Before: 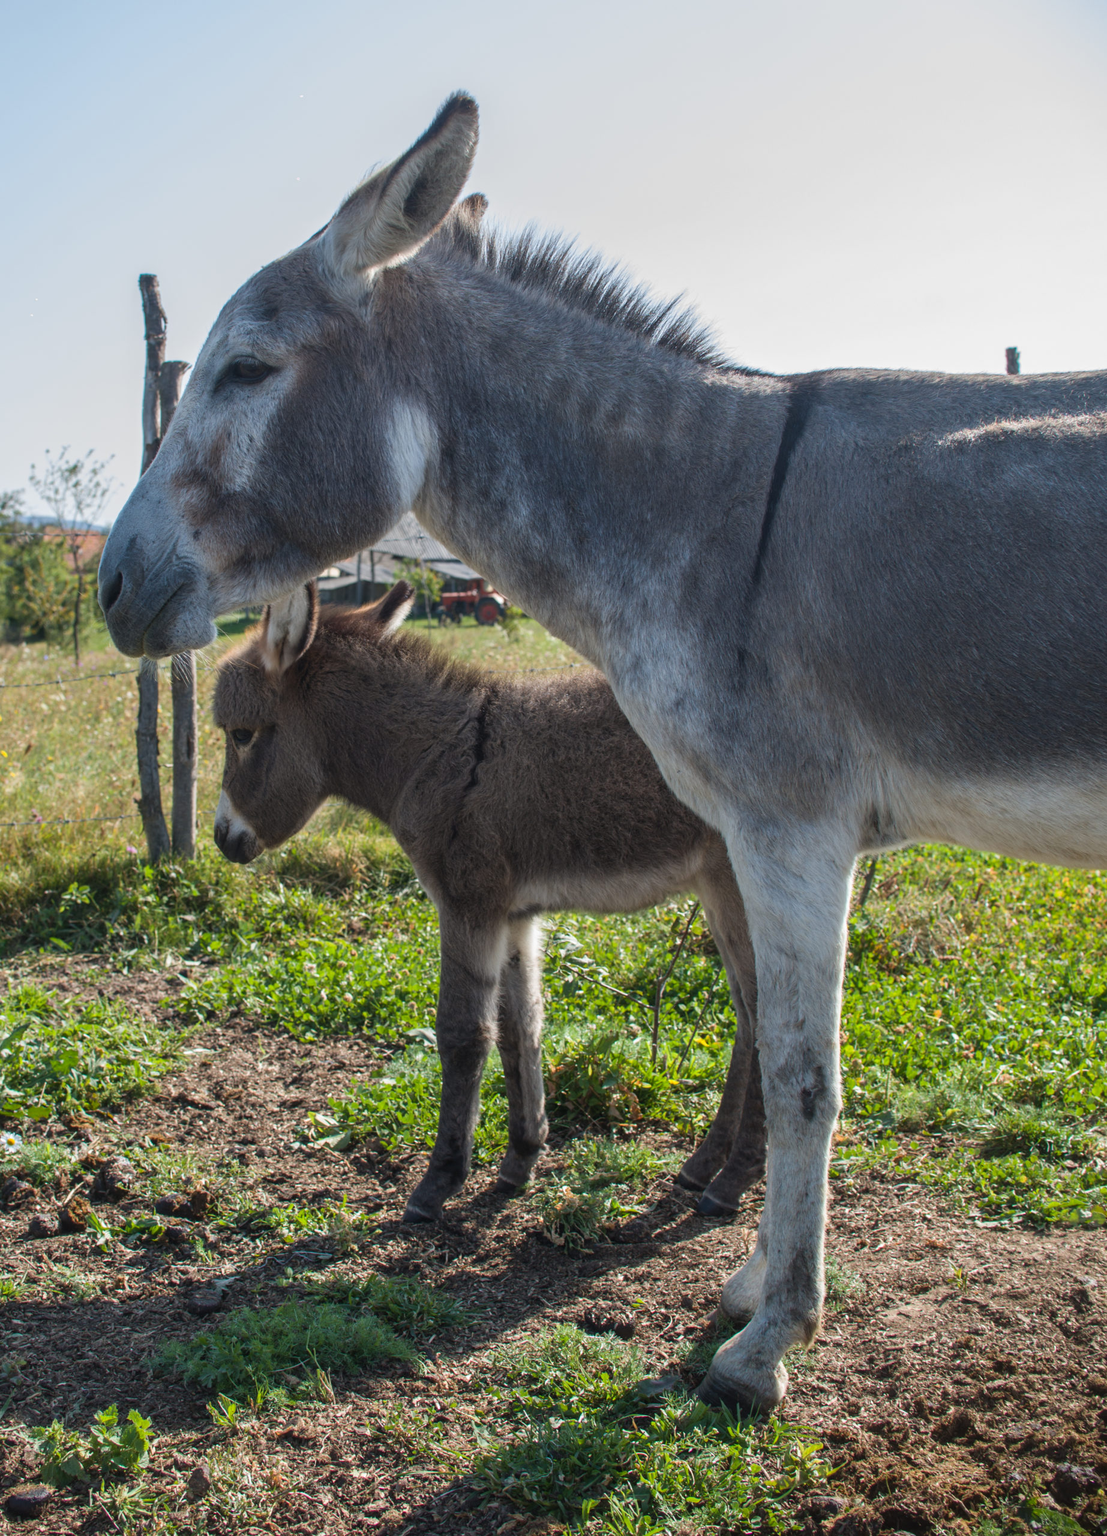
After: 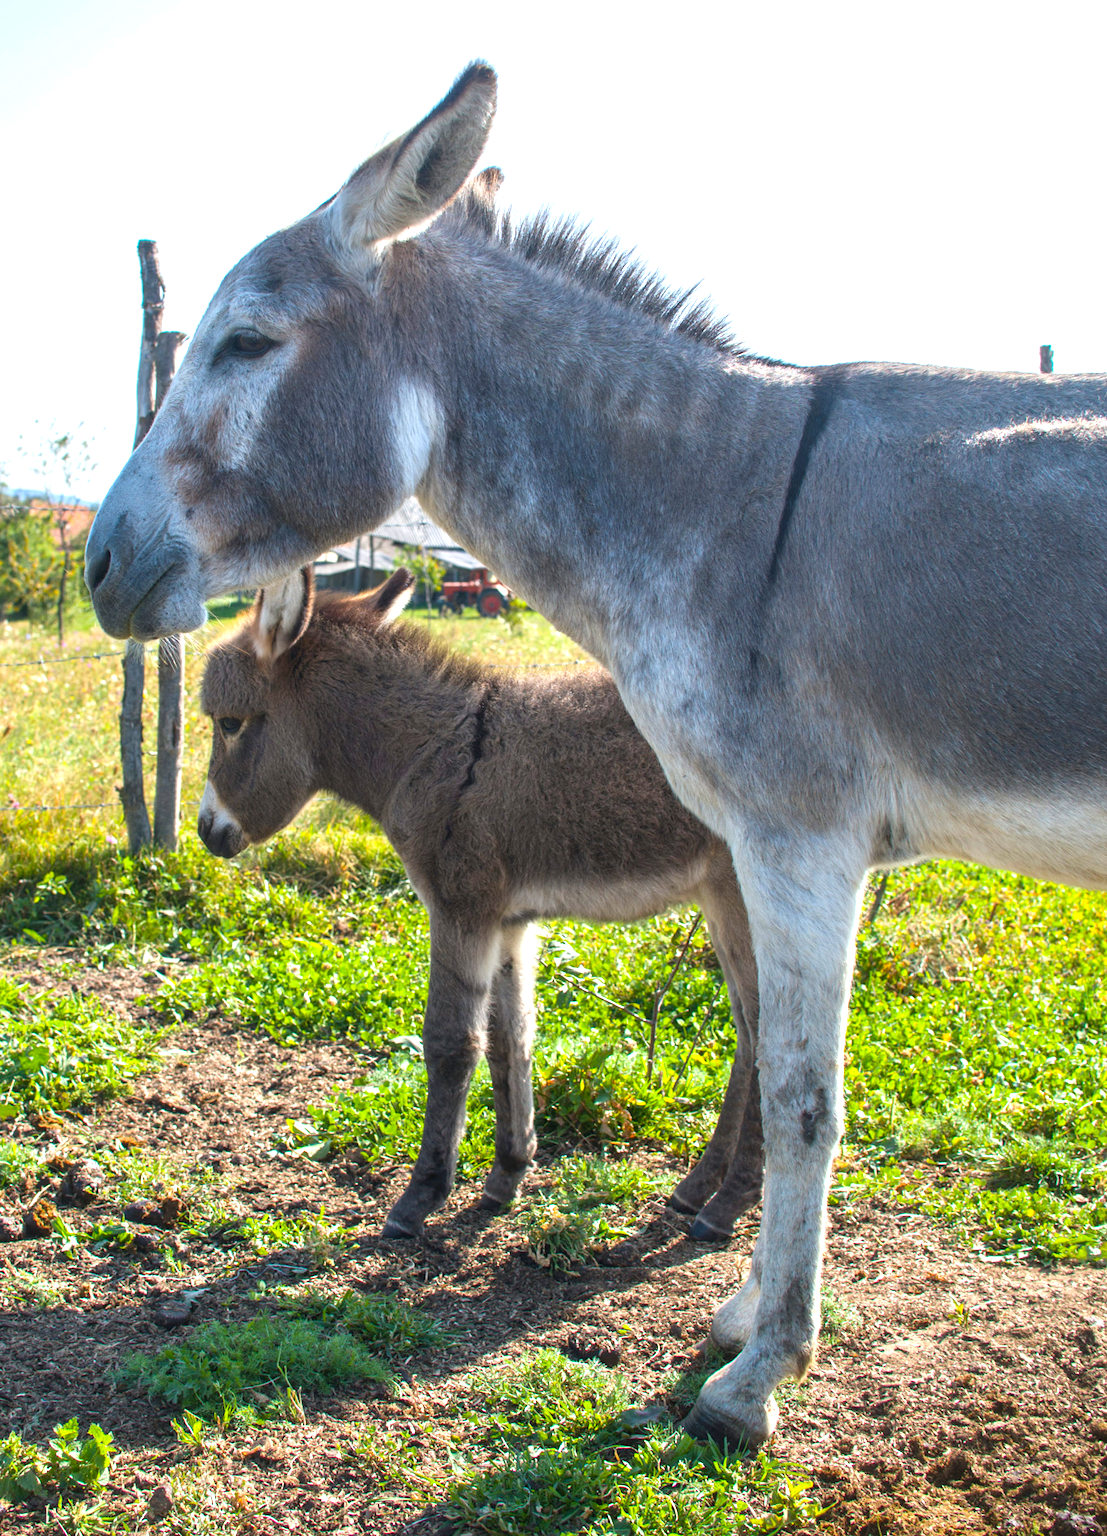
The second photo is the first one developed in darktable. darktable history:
exposure: black level correction 0.001, exposure 1 EV, compensate highlight preservation false
color balance rgb: shadows lift › chroma 0.889%, shadows lift › hue 115.75°, perceptual saturation grading › global saturation 30.019%
crop and rotate: angle -1.81°
